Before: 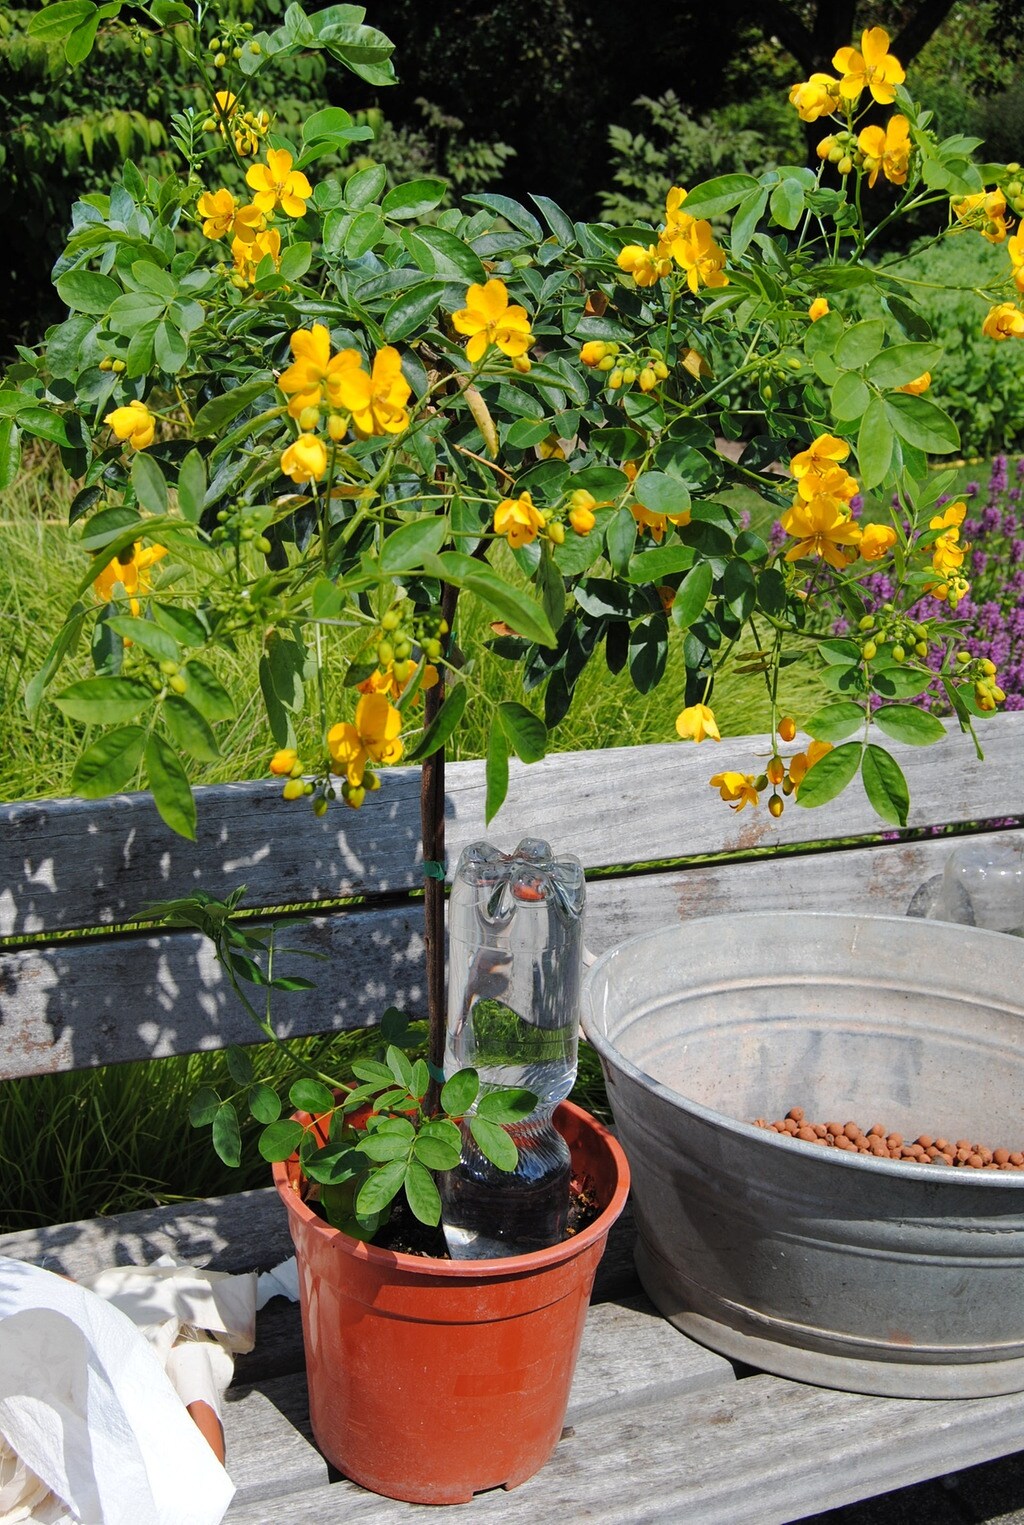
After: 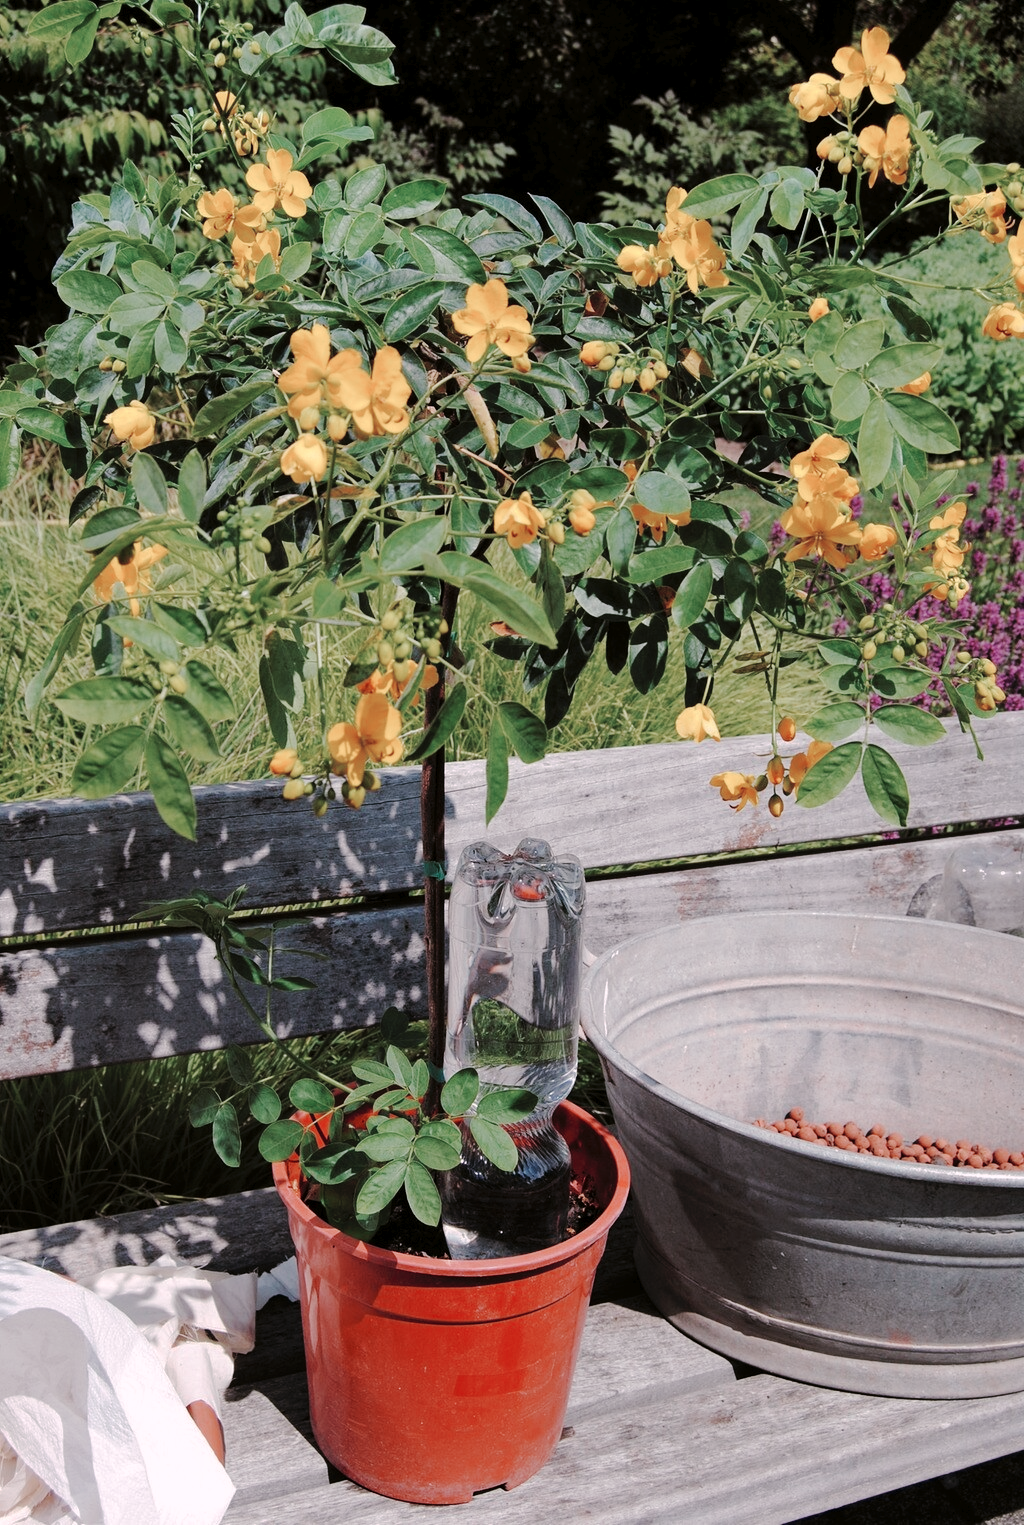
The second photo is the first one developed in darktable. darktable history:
tone curve: curves: ch0 [(0, 0) (0.003, 0.012) (0.011, 0.014) (0.025, 0.02) (0.044, 0.034) (0.069, 0.047) (0.1, 0.063) (0.136, 0.086) (0.177, 0.131) (0.224, 0.183) (0.277, 0.243) (0.335, 0.317) (0.399, 0.403) (0.468, 0.488) (0.543, 0.573) (0.623, 0.649) (0.709, 0.718) (0.801, 0.795) (0.898, 0.872) (1, 1)], preserve colors none
color look up table: target L [95.05, 93.72, 89.51, 91.18, 88.12, 77.58, 73.05, 62.15, 62.19, 50.66, 44.26, 10.07, 200.55, 89.78, 79.38, 66.43, 68.06, 58.24, 53.7, 51.26, 49.56, 53.99, 37.7, 33.85, 30, 30.27, 10.92, 78.48, 78.76, 75.83, 61.4, 58.38, 51, 48.87, 48.32, 43.87, 33.73, 37.89, 32.74, 33.69, 27.31, 17.66, 7.488, 1.573, 94.15, 81.93, 60.96, 57.95, 33.29], target a [-9.823, -13.65, -35.57, -38.4, 3.082, -19.88, -42.92, -0.33, -5.119, -29.19, -25.96, -8.958, 0, 7.161, 20.05, 44.11, 22.1, 61.83, 63.41, 71.52, 71.78, 20.85, 9.281, 14.43, 41.82, 41.44, 27.73, 20.1, 16.27, 33.53, 57.56, -6.823, 76.15, 71.27, 41.81, -6.101, 48.13, 31.04, 20.51, 46.95, 2.6, 30.46, 18.98, 8.845, -15.63, -34.03, -4.68, -21.44, -10.47], target b [10.27, 33.95, 17.14, -1.533, 2.316, 14.03, 30.66, 35.06, 11.42, -0.217, 17.85, 6.088, 0, 18.73, 41.46, 21.49, 9.938, 8.491, 42.68, 55.03, 34.93, 30.74, 1.13, 20.81, 28.3, 38.06, 14.36, -12.32, -2.097, -1.774, -13.02, -29.8, -13.37, 1.902, -32.1, -41.92, -24.51, 0.109, -18.86, 4.245, -30.05, -51.97, -32.19, -1.602, -4.221, -14.97, -14.83, -9.188, -15.37], num patches 49
